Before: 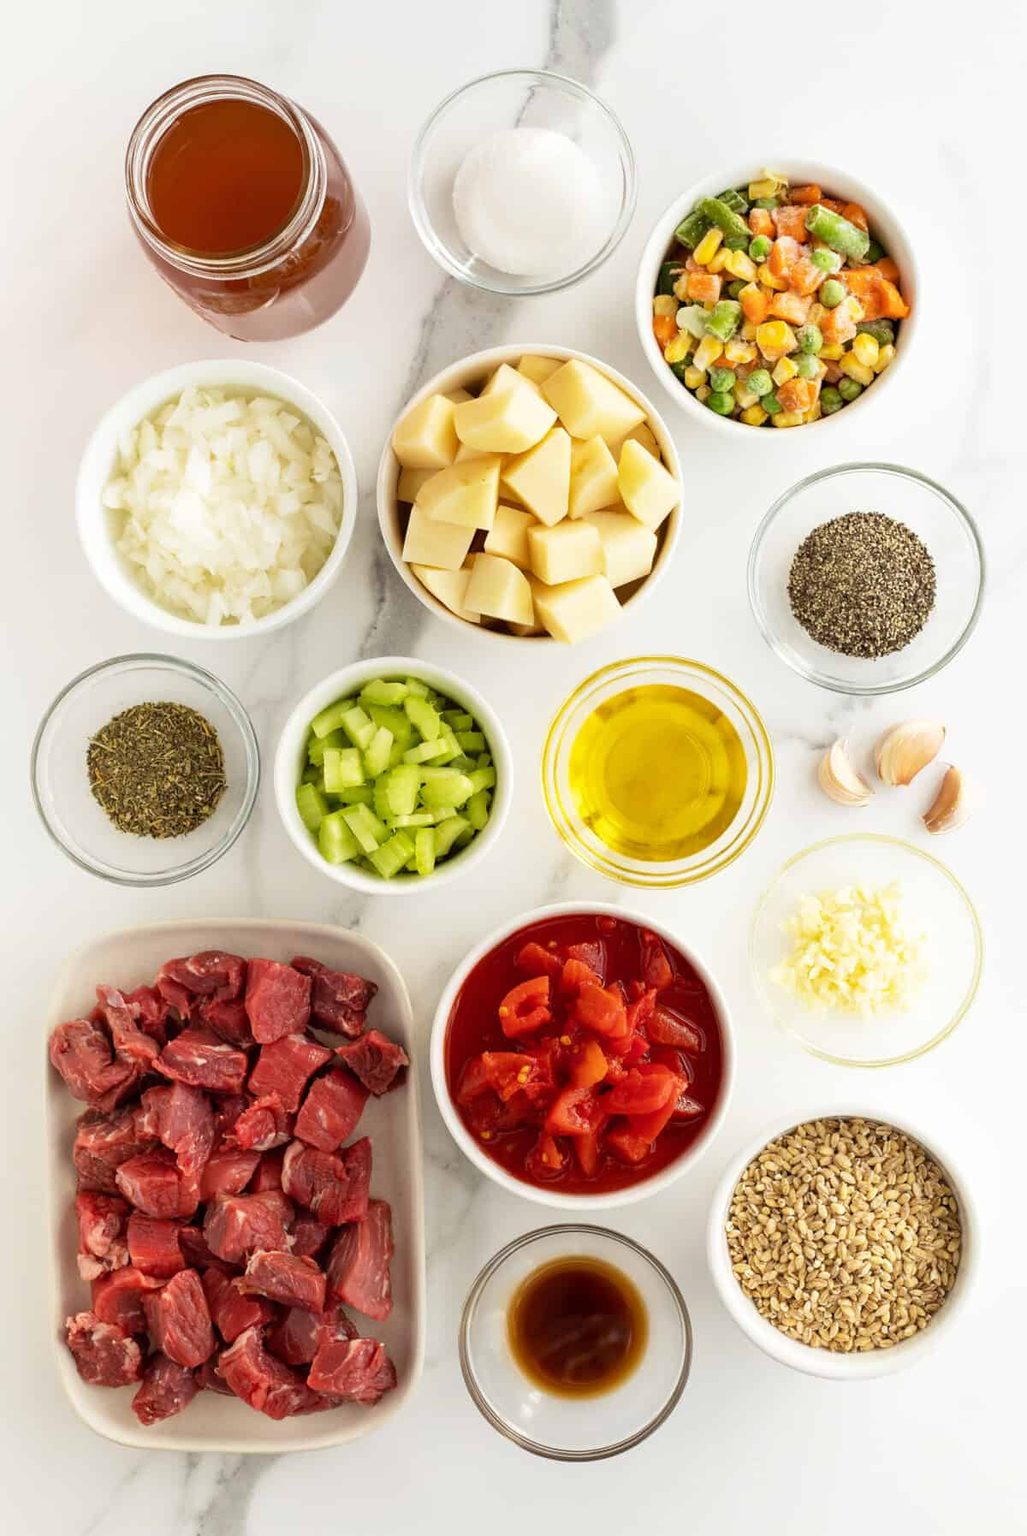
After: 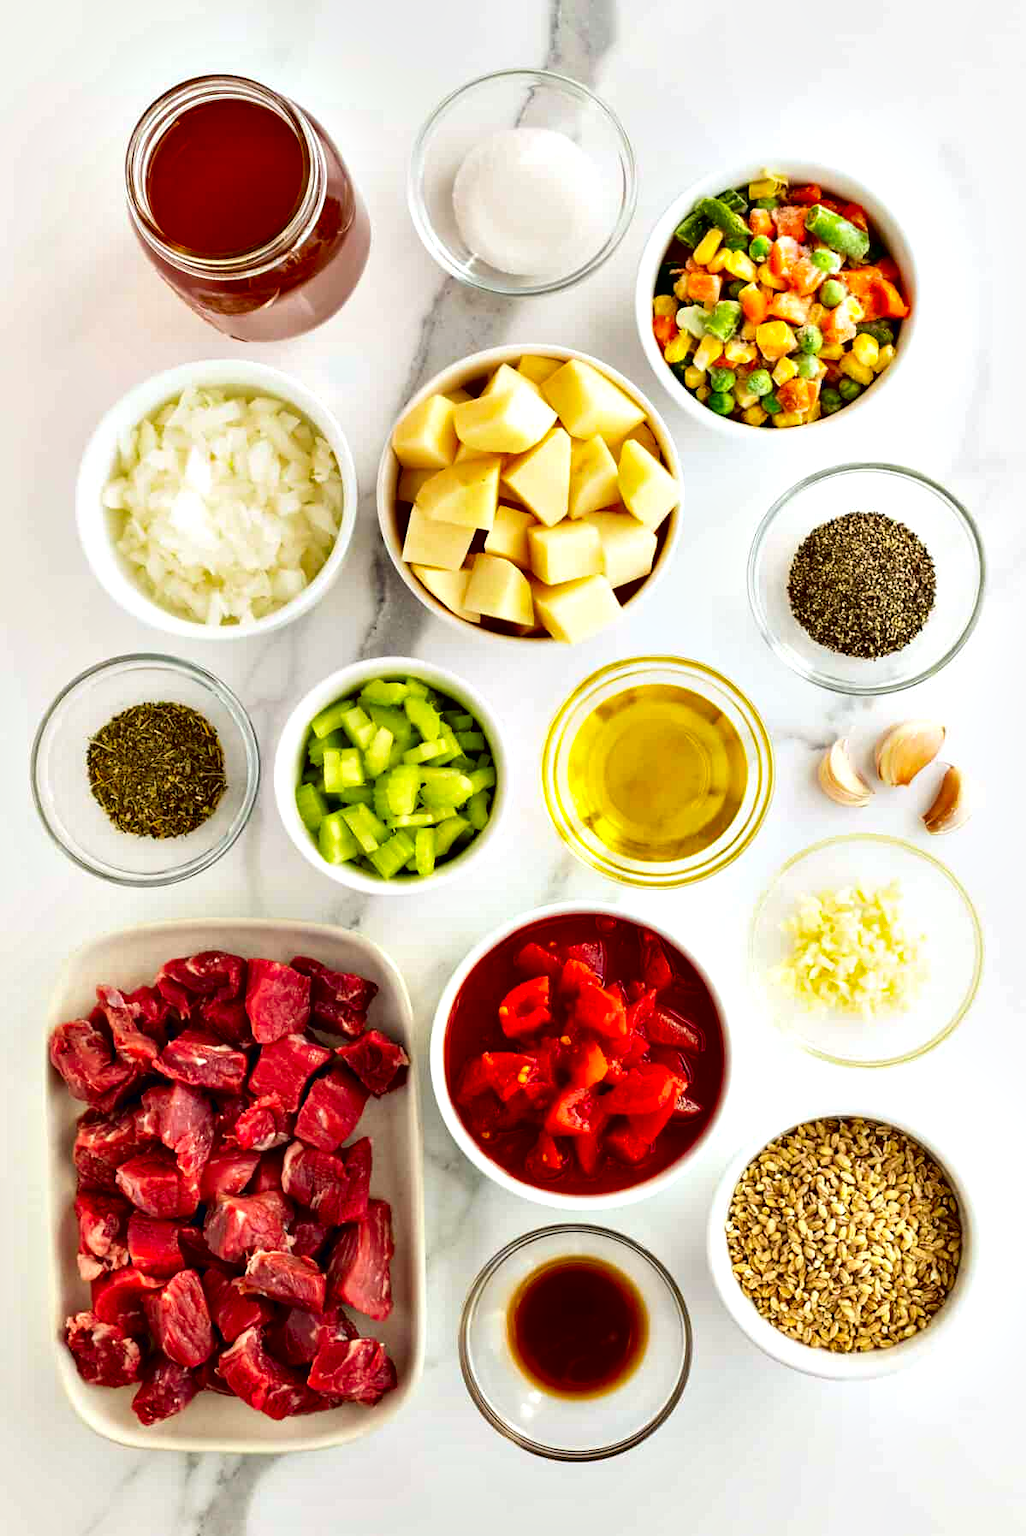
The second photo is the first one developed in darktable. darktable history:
contrast equalizer: octaves 7, y [[0.6 ×6], [0.55 ×6], [0 ×6], [0 ×6], [0 ×6]]
contrast brightness saturation: brightness -0.015, saturation 0.357
